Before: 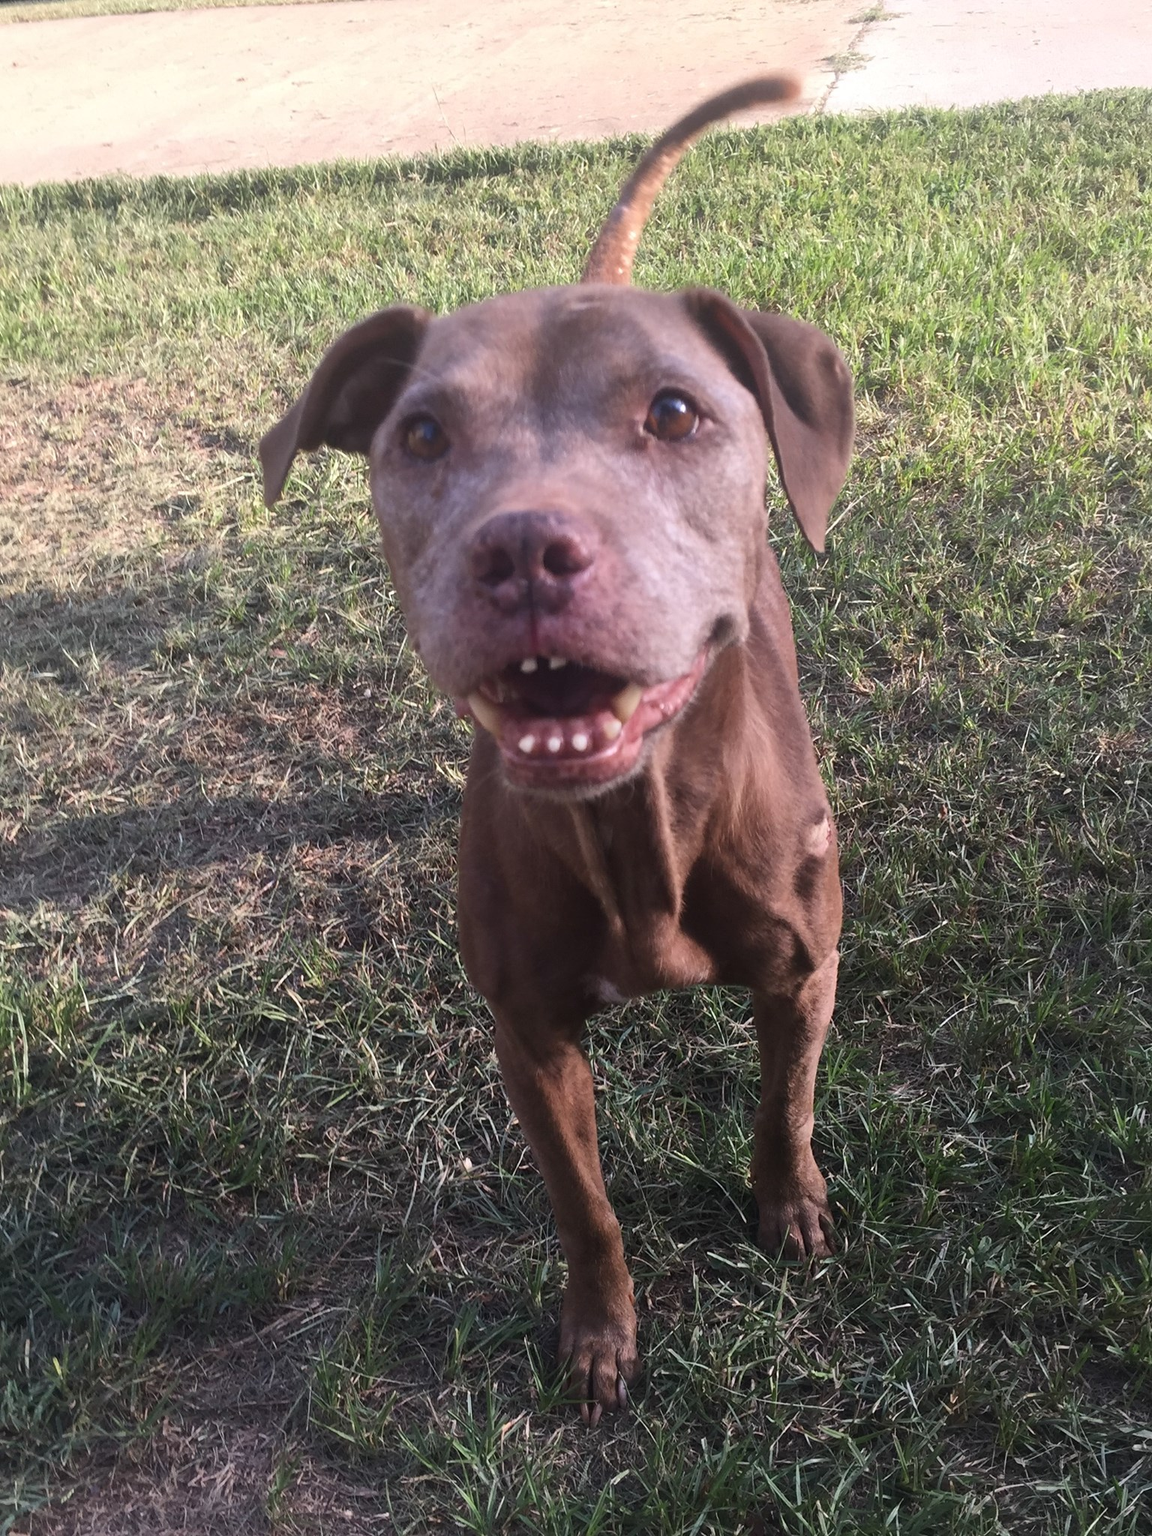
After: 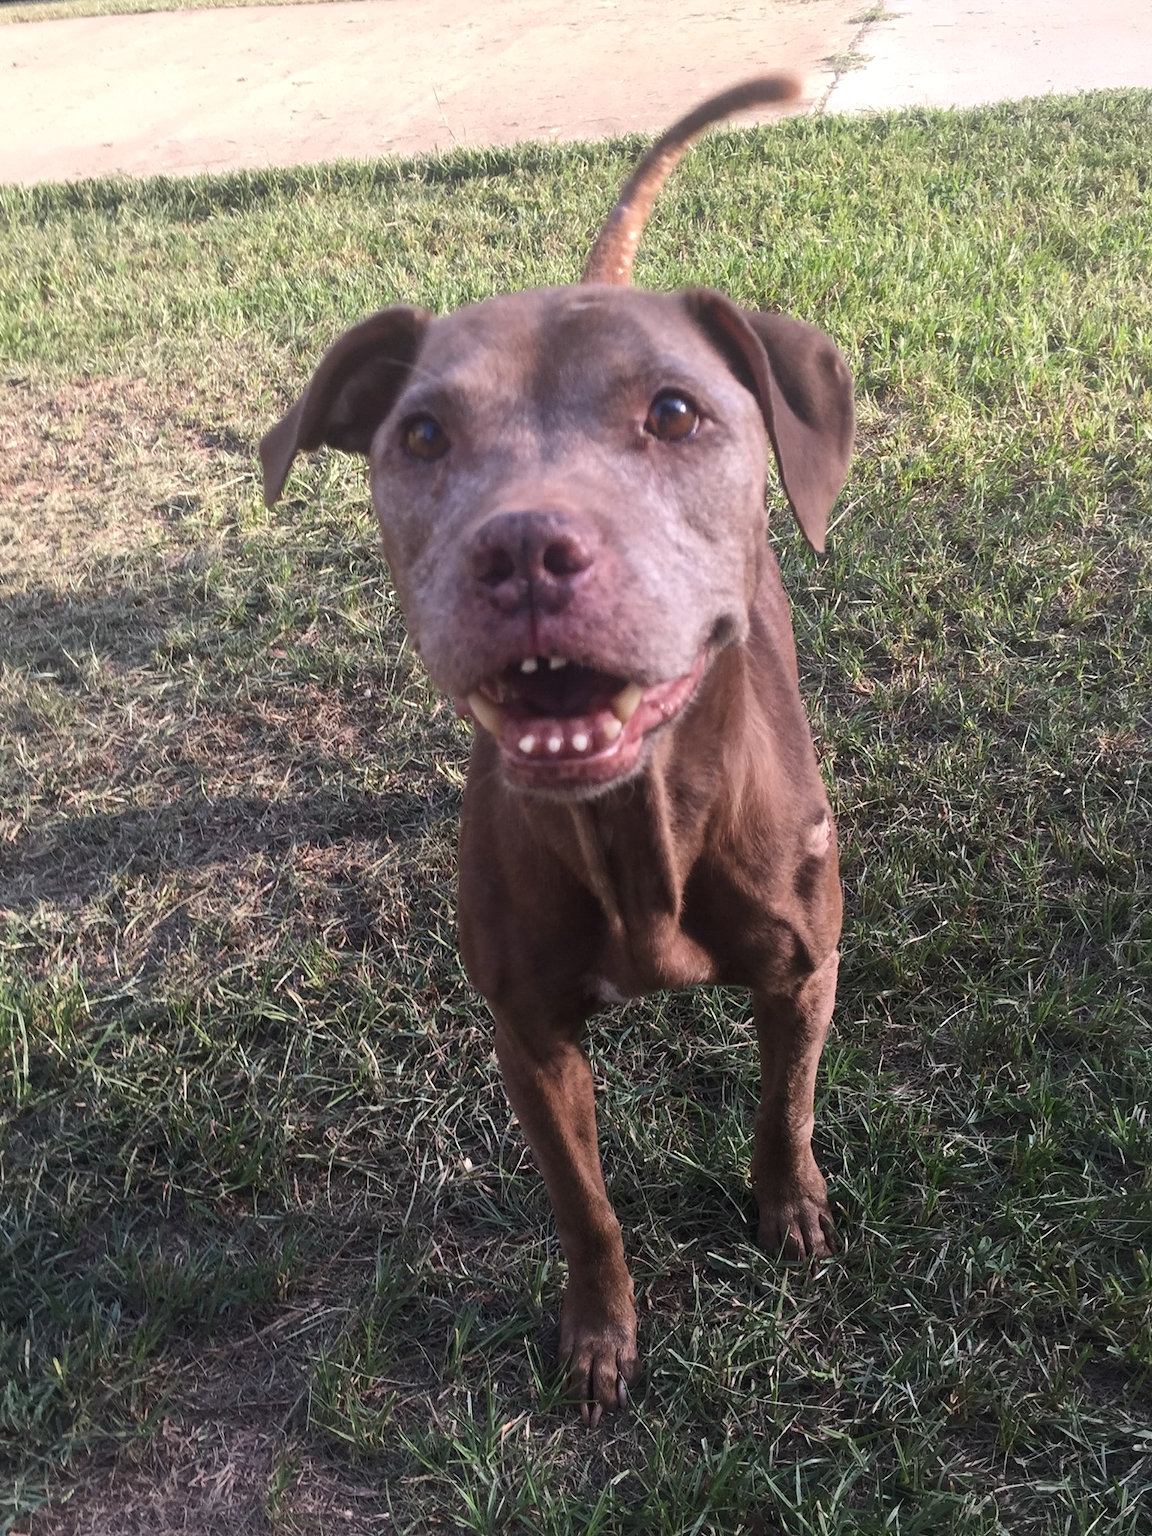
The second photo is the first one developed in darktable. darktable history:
local contrast: highlights 102%, shadows 99%, detail 119%, midtone range 0.2
